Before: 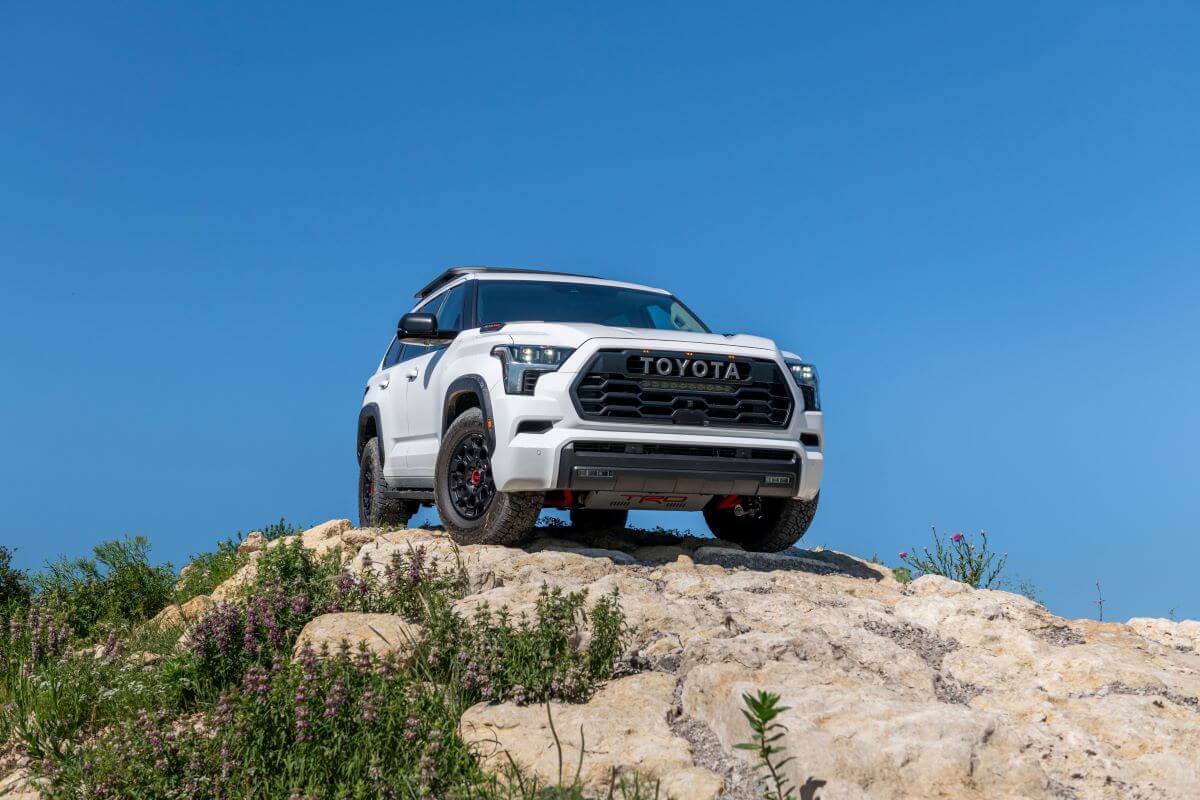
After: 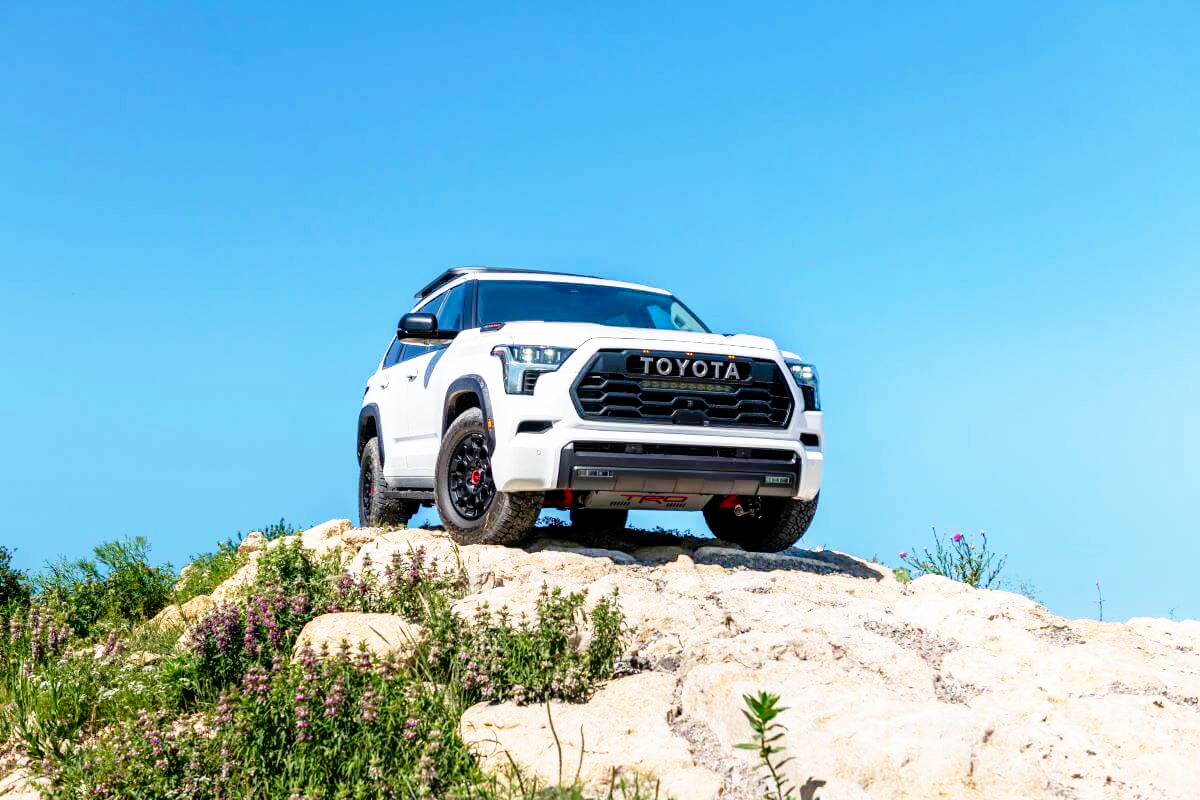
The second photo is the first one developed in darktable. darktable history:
exposure: black level correction 0.001, compensate exposure bias true, compensate highlight preservation false
velvia: strength 15.36%
base curve: curves: ch0 [(0, 0) (0.012, 0.01) (0.073, 0.168) (0.31, 0.711) (0.645, 0.957) (1, 1)], preserve colors none
